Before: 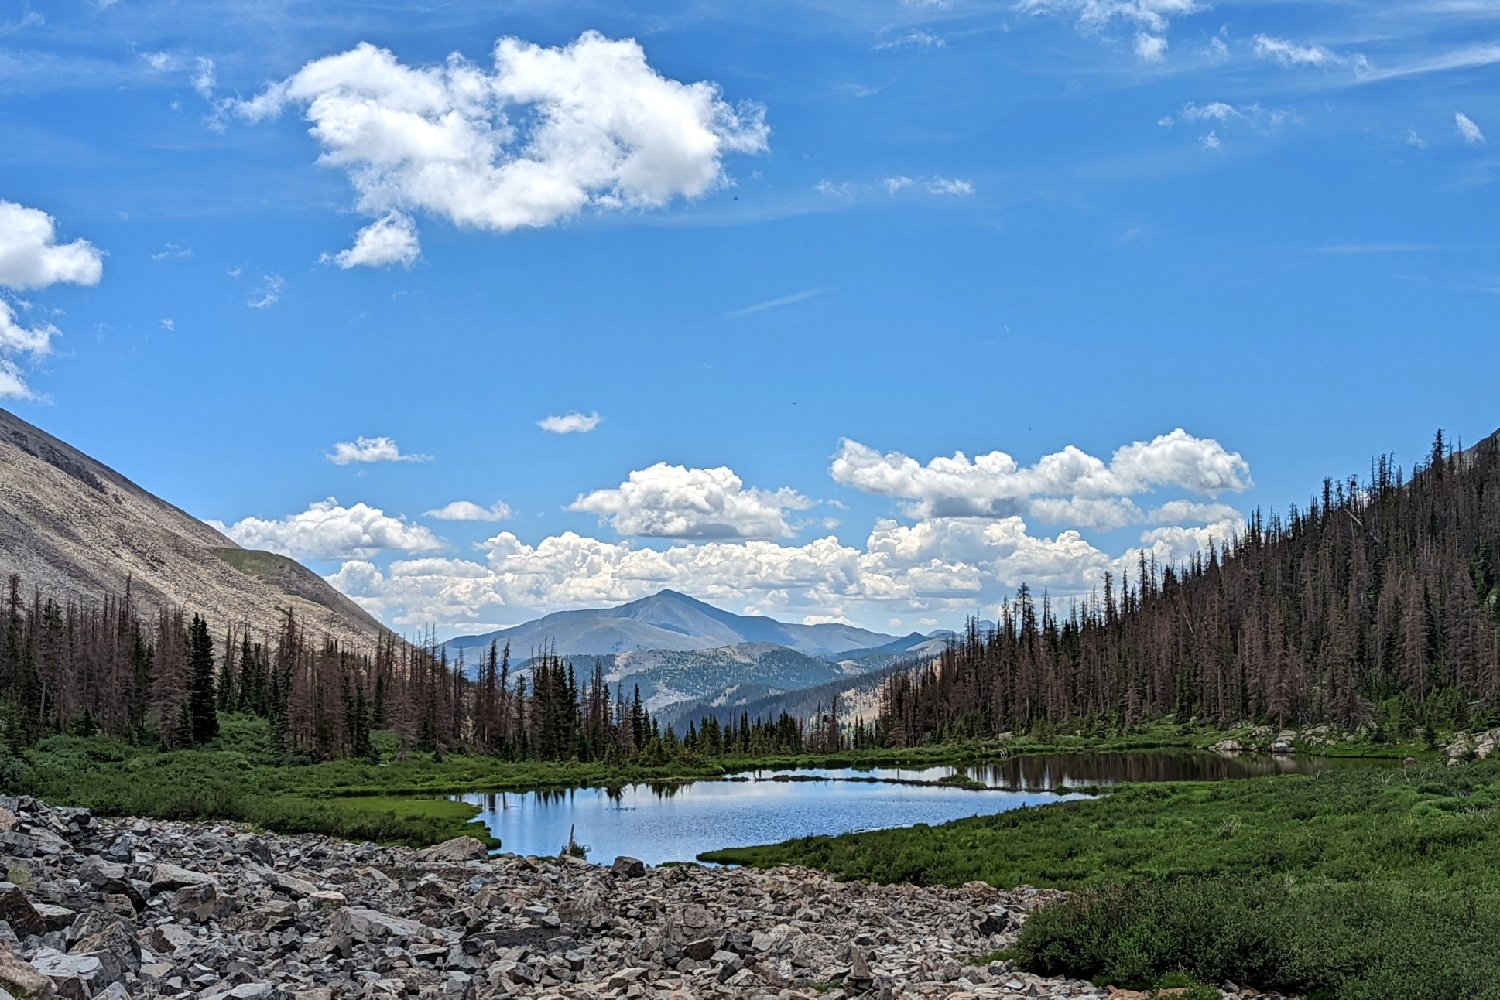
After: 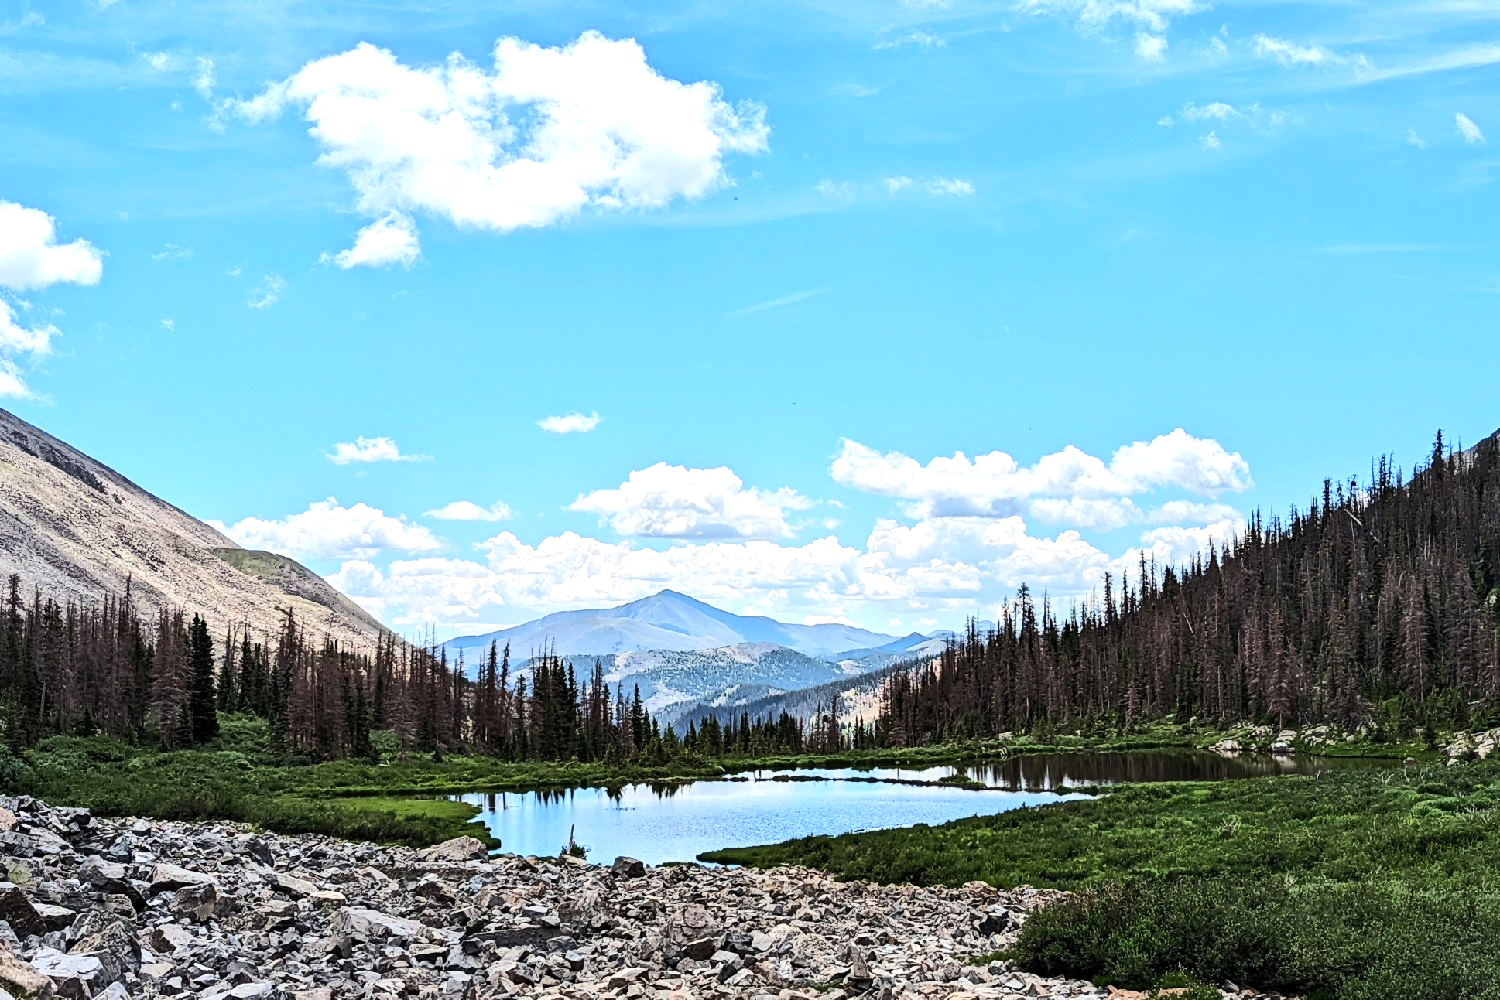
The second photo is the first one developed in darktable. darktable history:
levels: levels [0, 0.478, 1]
rgb curve: curves: ch0 [(0, 0) (0.284, 0.292) (0.505, 0.644) (1, 1)]; ch1 [(0, 0) (0.284, 0.292) (0.505, 0.644) (1, 1)]; ch2 [(0, 0) (0.284, 0.292) (0.505, 0.644) (1, 1)], compensate middle gray true
tone equalizer: -8 EV -0.75 EV, -7 EV -0.7 EV, -6 EV -0.6 EV, -5 EV -0.4 EV, -3 EV 0.4 EV, -2 EV 0.6 EV, -1 EV 0.7 EV, +0 EV 0.75 EV, edges refinement/feathering 500, mask exposure compensation -1.57 EV, preserve details no
